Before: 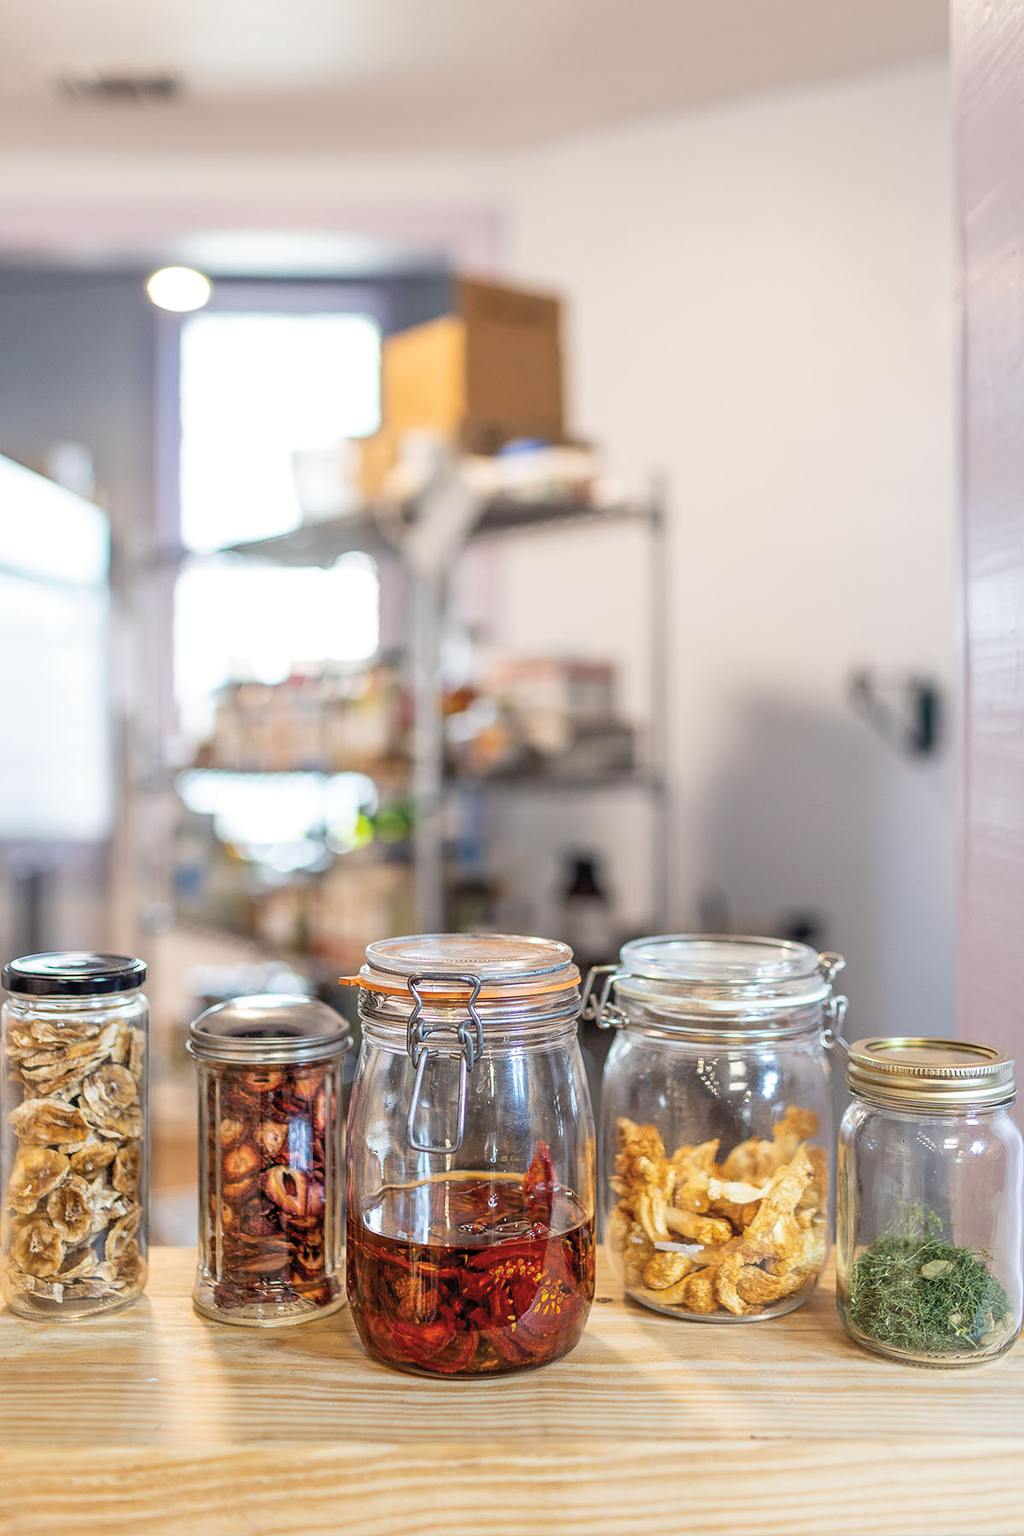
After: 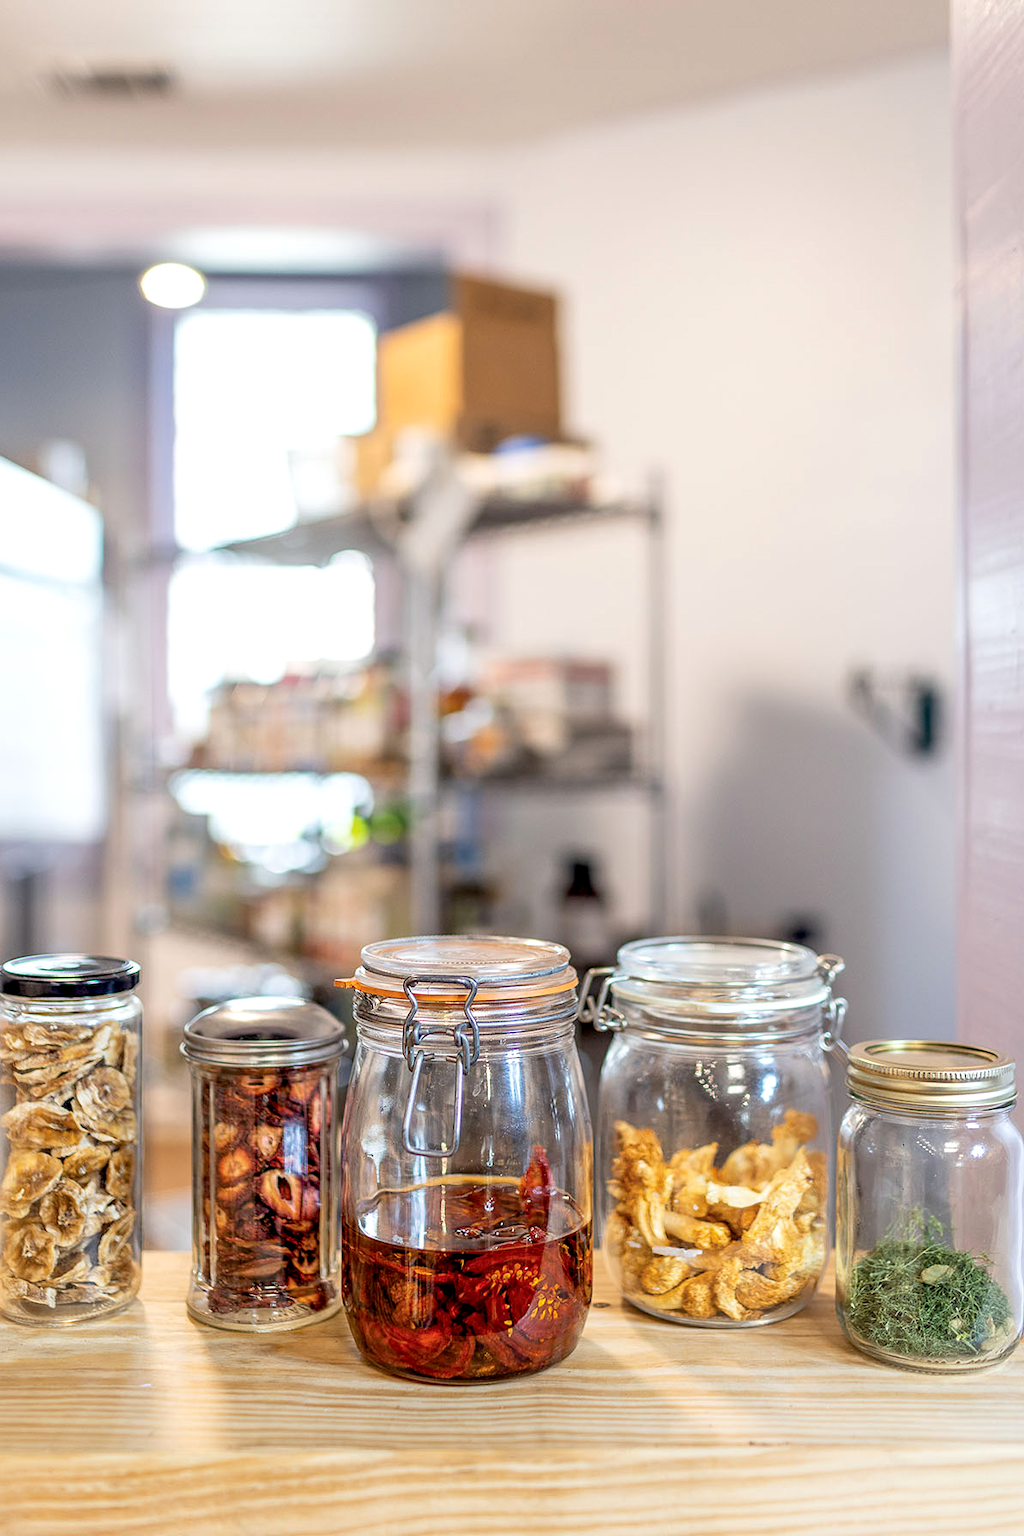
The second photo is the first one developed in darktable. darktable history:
crop and rotate: left 0.82%, top 0.403%, bottom 0.4%
exposure: black level correction 0.009, exposure 0.111 EV, compensate exposure bias true, compensate highlight preservation false
